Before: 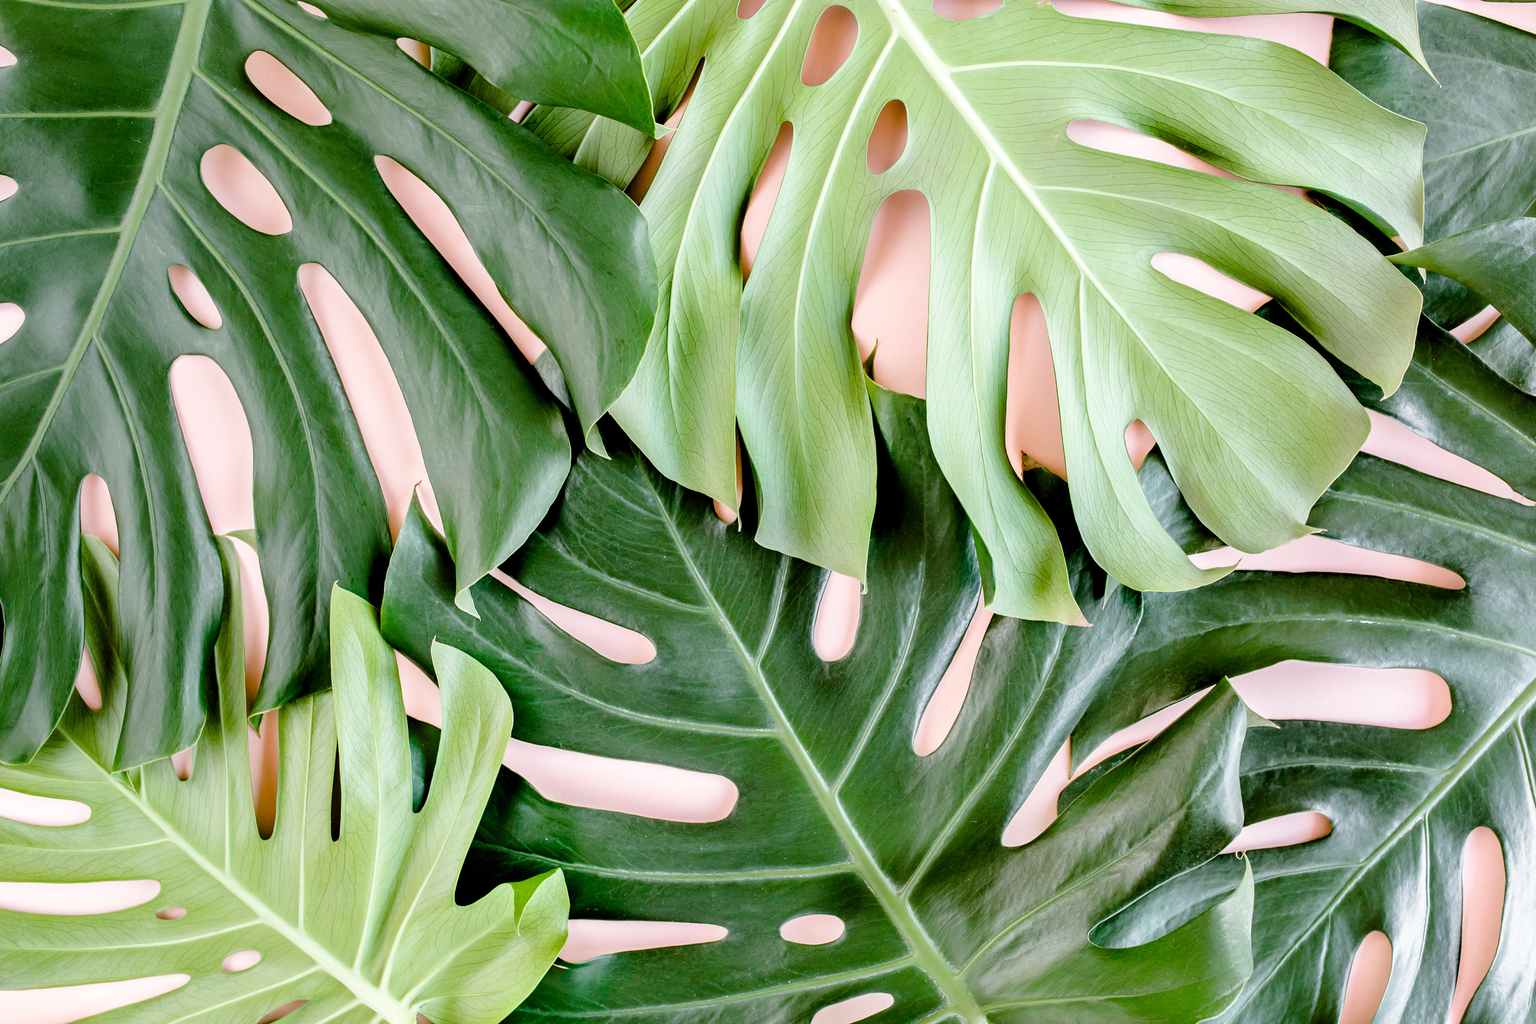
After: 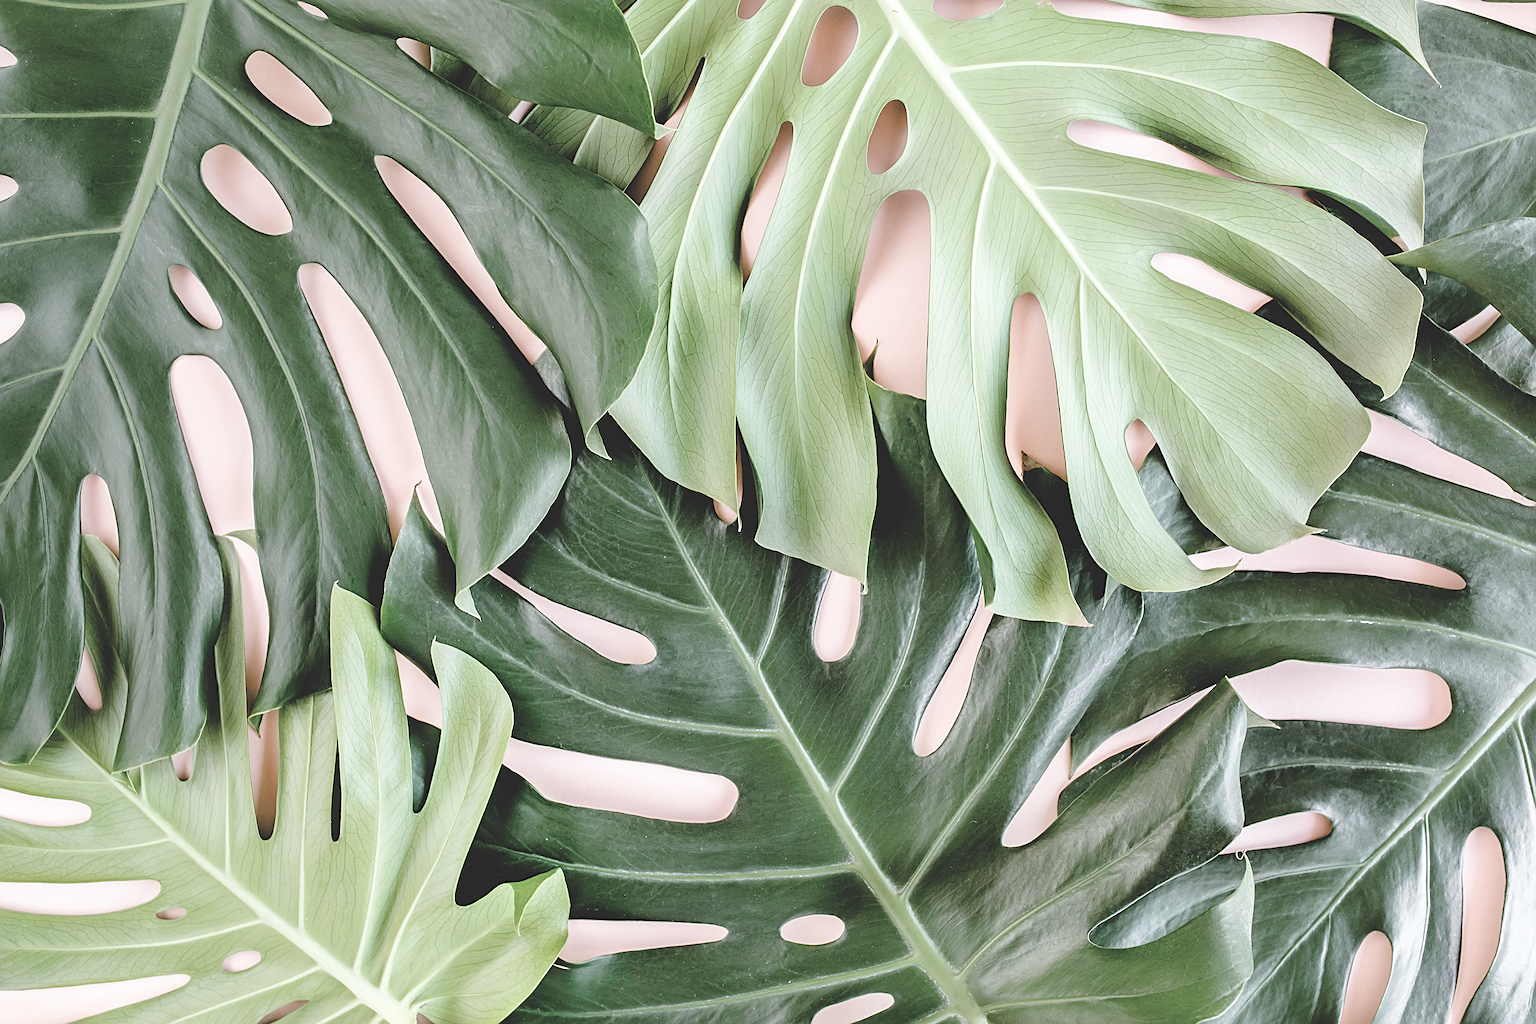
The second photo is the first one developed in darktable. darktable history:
exposure: black level correction -0.028, compensate exposure bias true, compensate highlight preservation false
sharpen: on, module defaults
contrast brightness saturation: contrast 0.103, saturation -0.375
